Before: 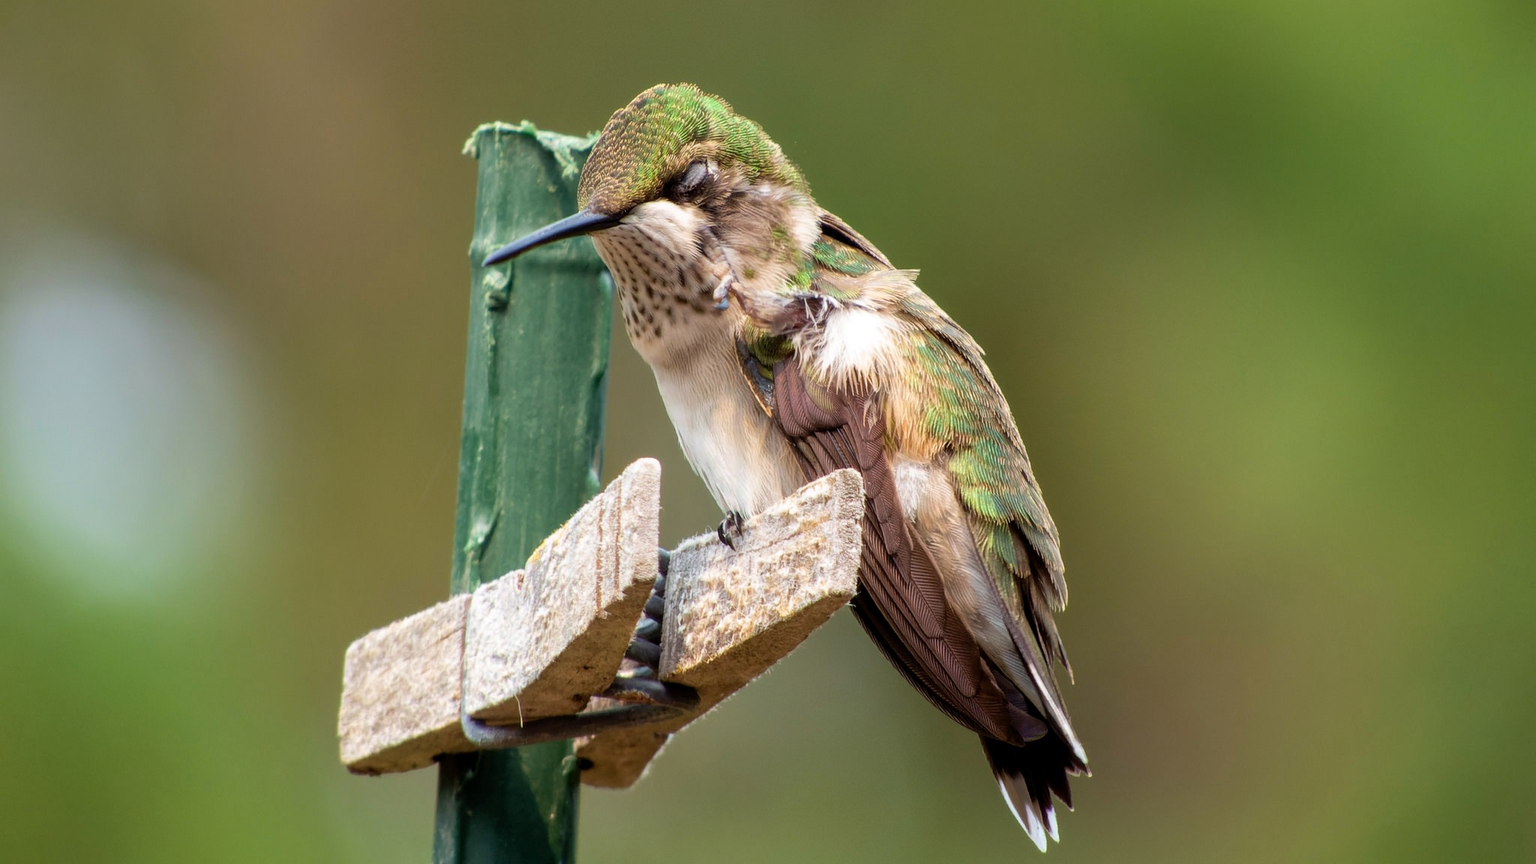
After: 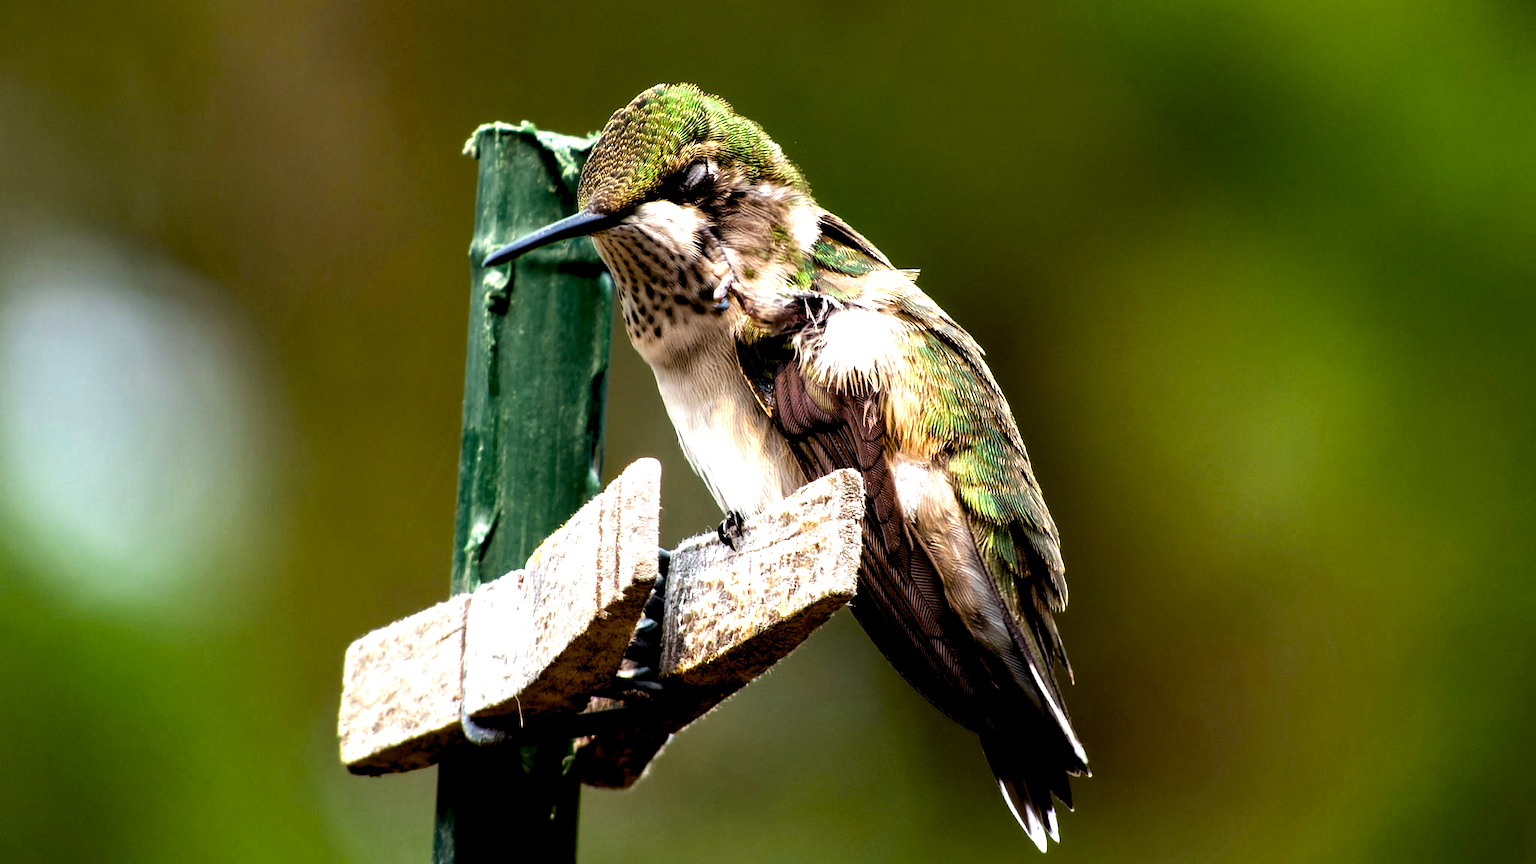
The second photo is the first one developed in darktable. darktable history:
levels: levels [0.044, 0.475, 0.791]
exposure: black level correction 0.056, exposure -0.039 EV, compensate highlight preservation false
